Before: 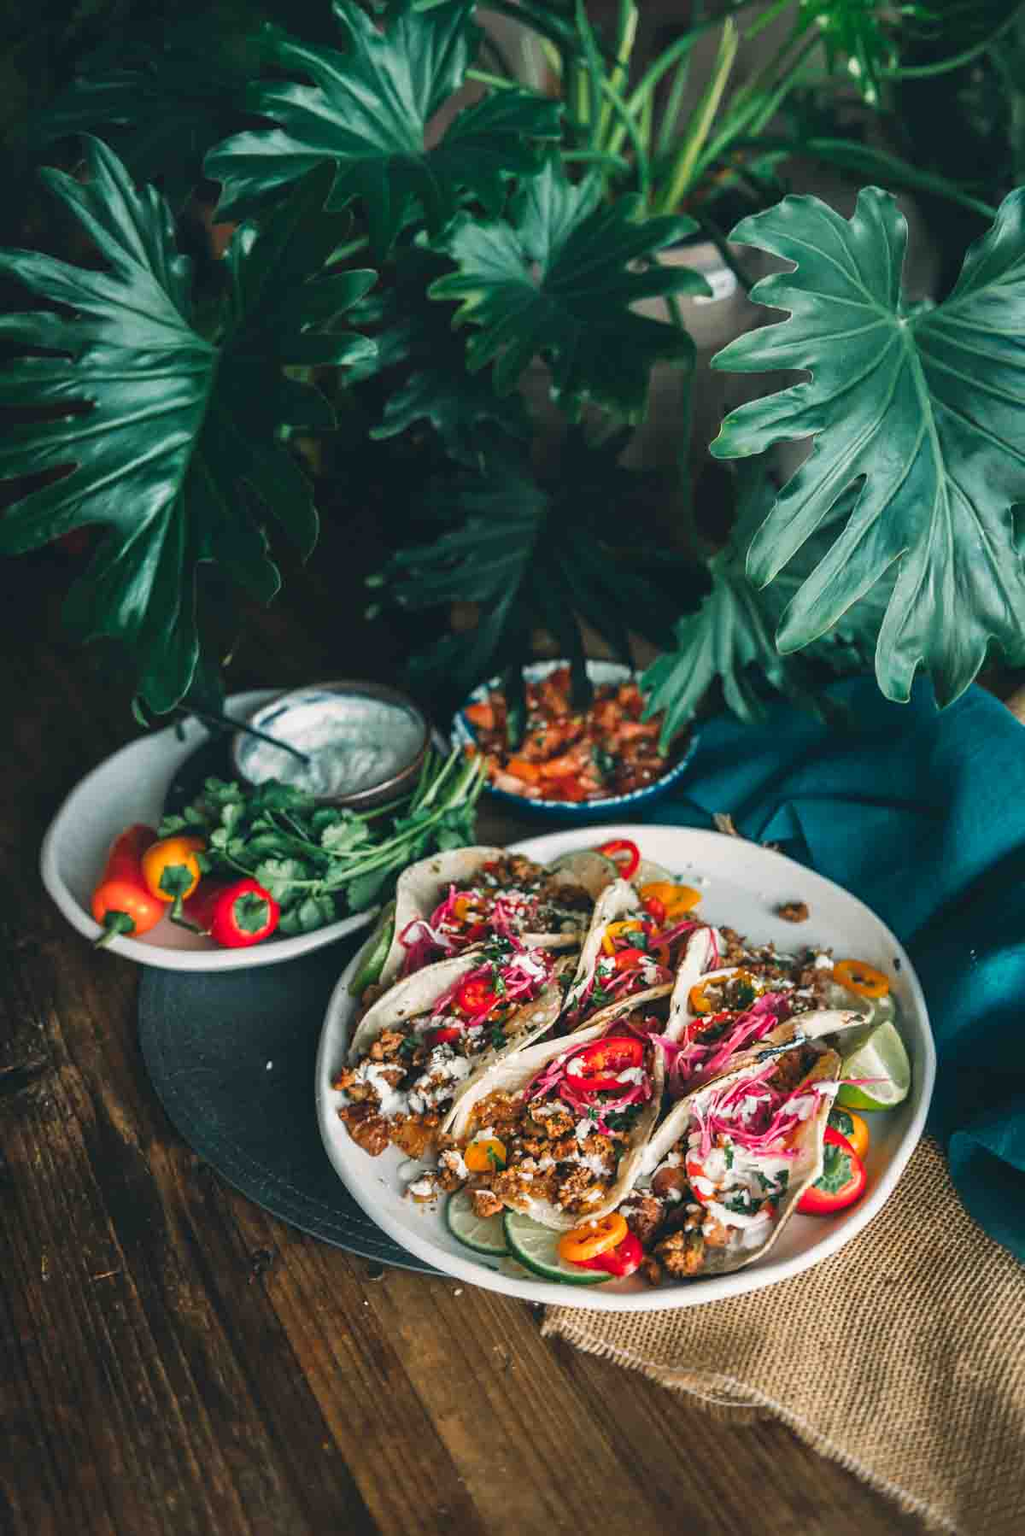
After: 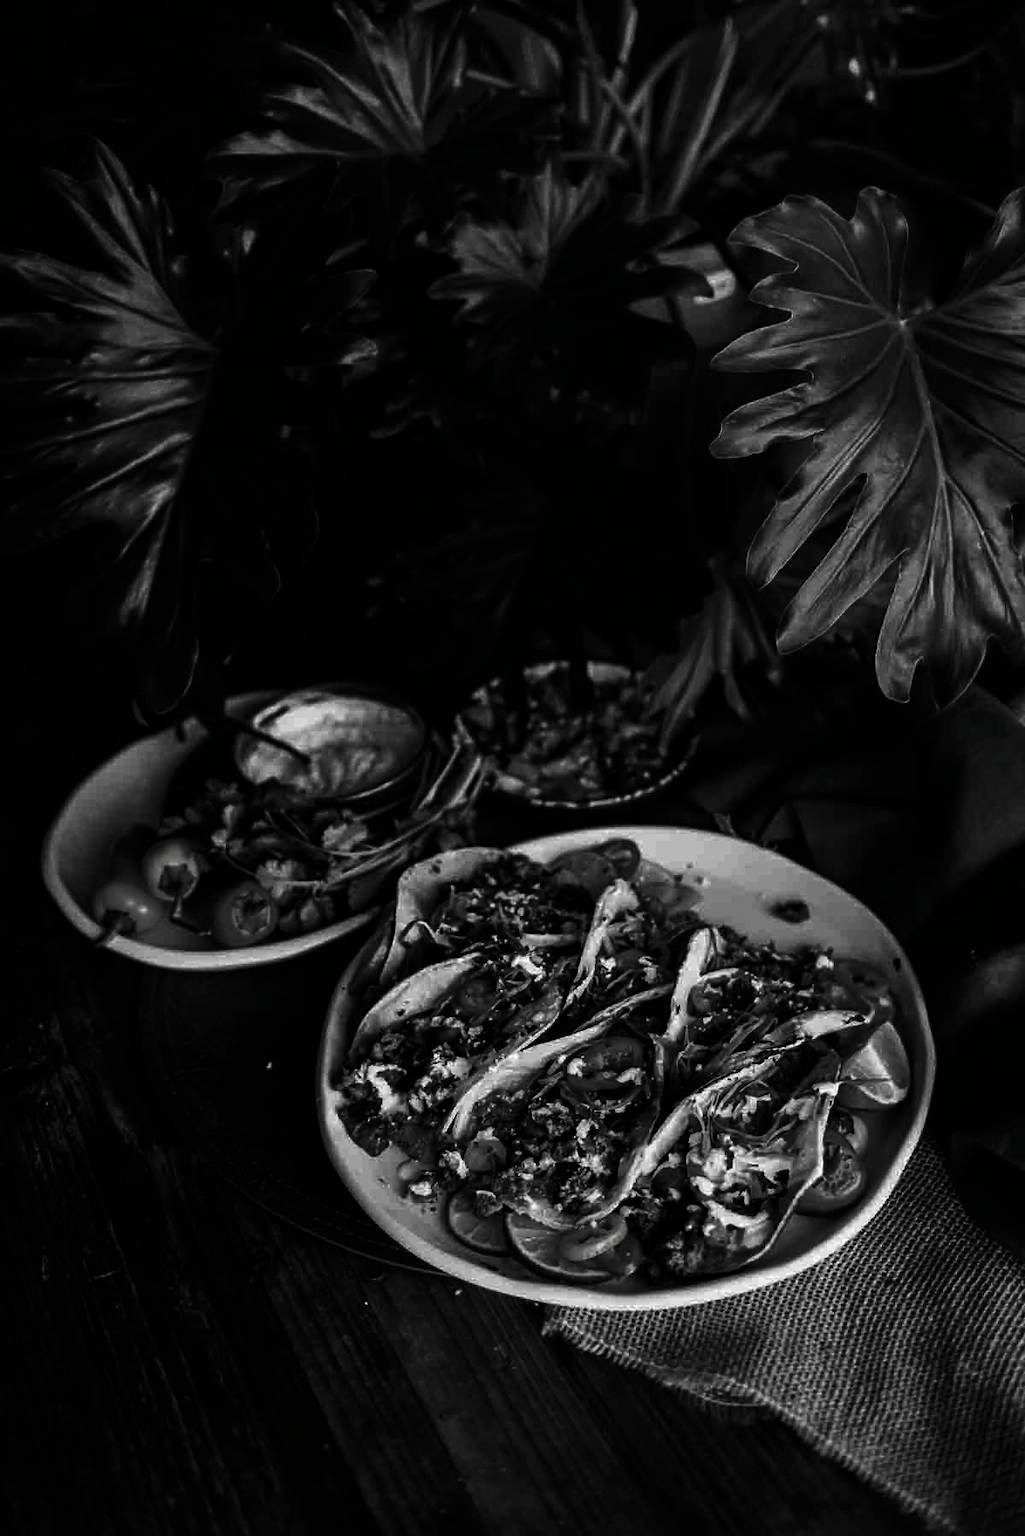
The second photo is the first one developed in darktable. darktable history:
contrast brightness saturation: contrast 0.019, brightness -0.997, saturation -0.993
